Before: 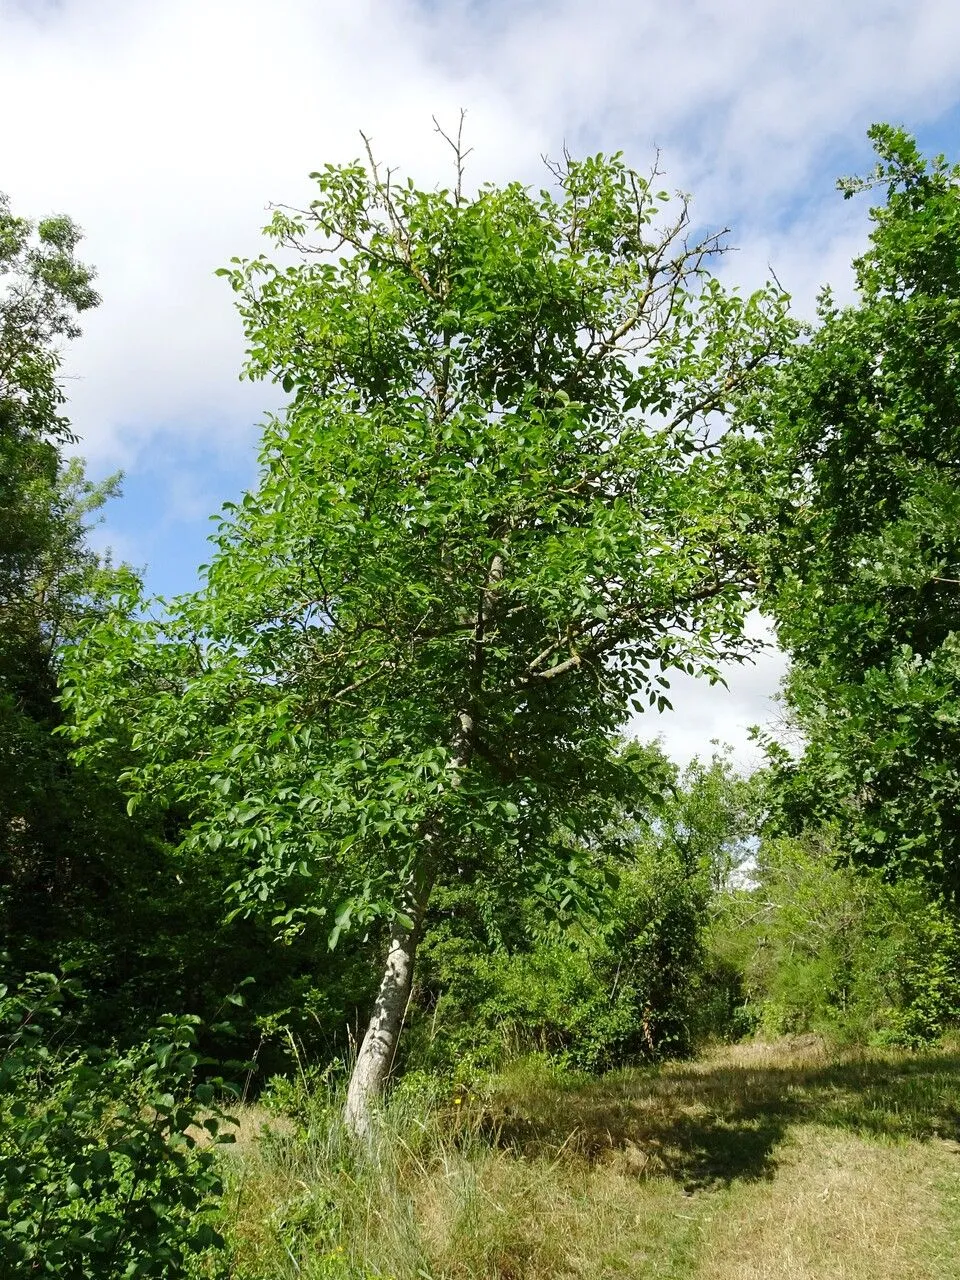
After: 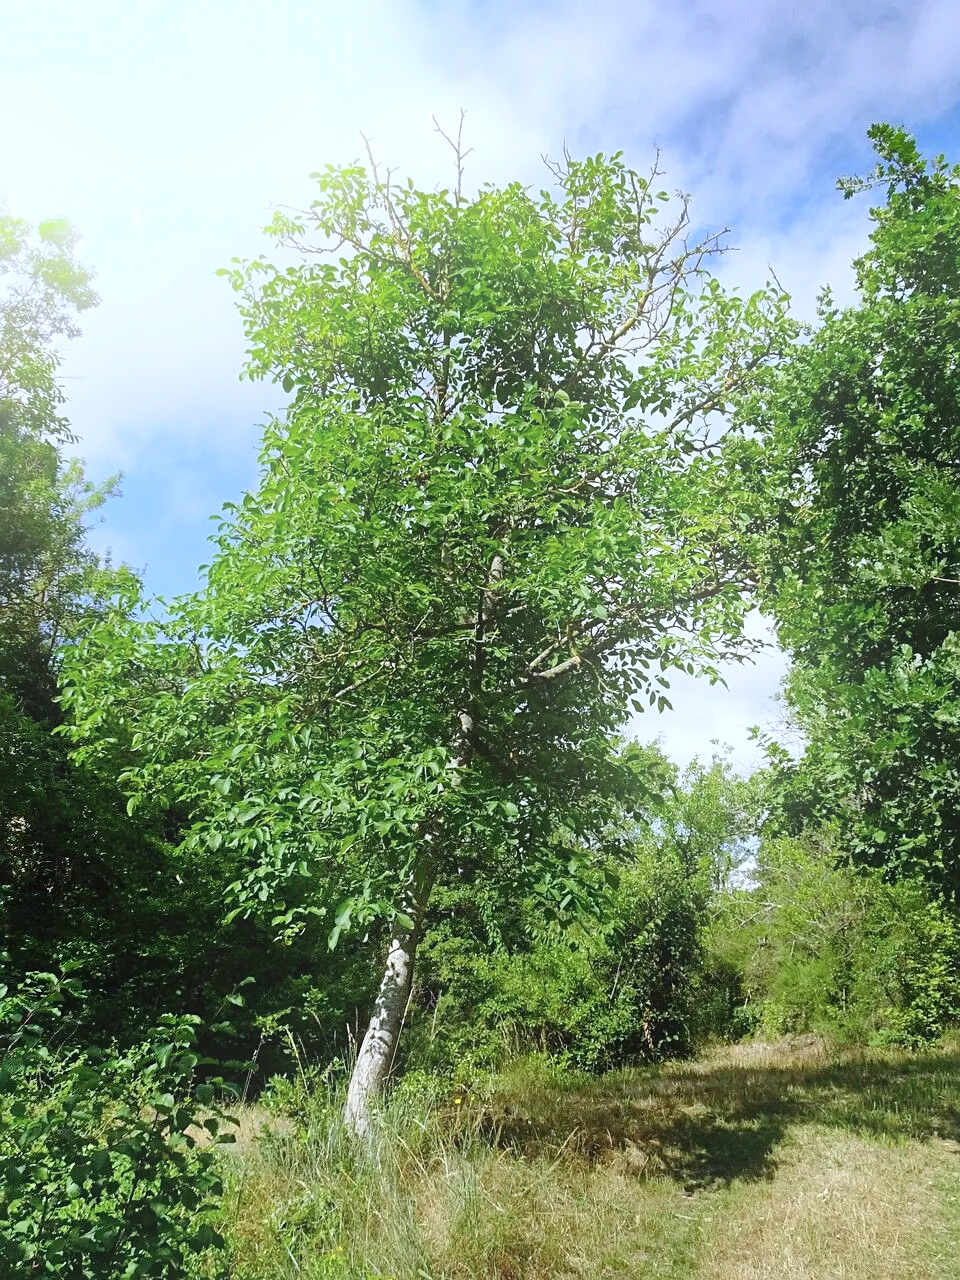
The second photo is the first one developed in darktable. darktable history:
tone equalizer: on, module defaults
sharpen: amount 0.2
color calibration: illuminant as shot in camera, x 0.358, y 0.373, temperature 4628.91 K
shadows and highlights: white point adjustment 0.1, highlights -70, soften with gaussian
white balance: red 0.983, blue 1.036
bloom: on, module defaults
